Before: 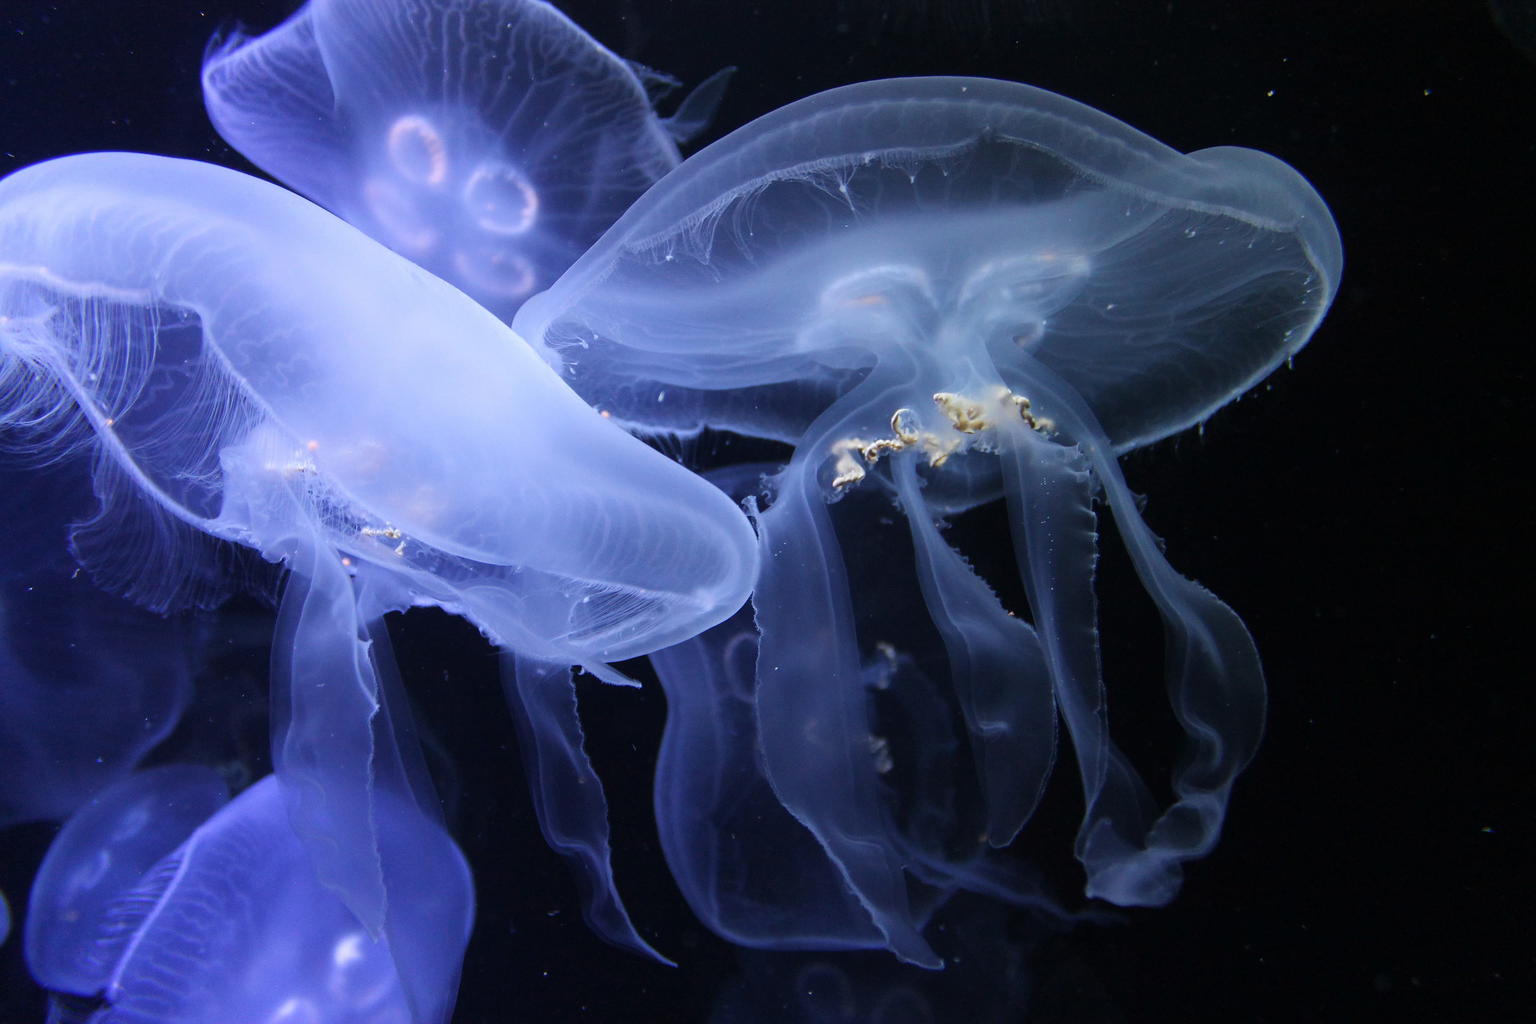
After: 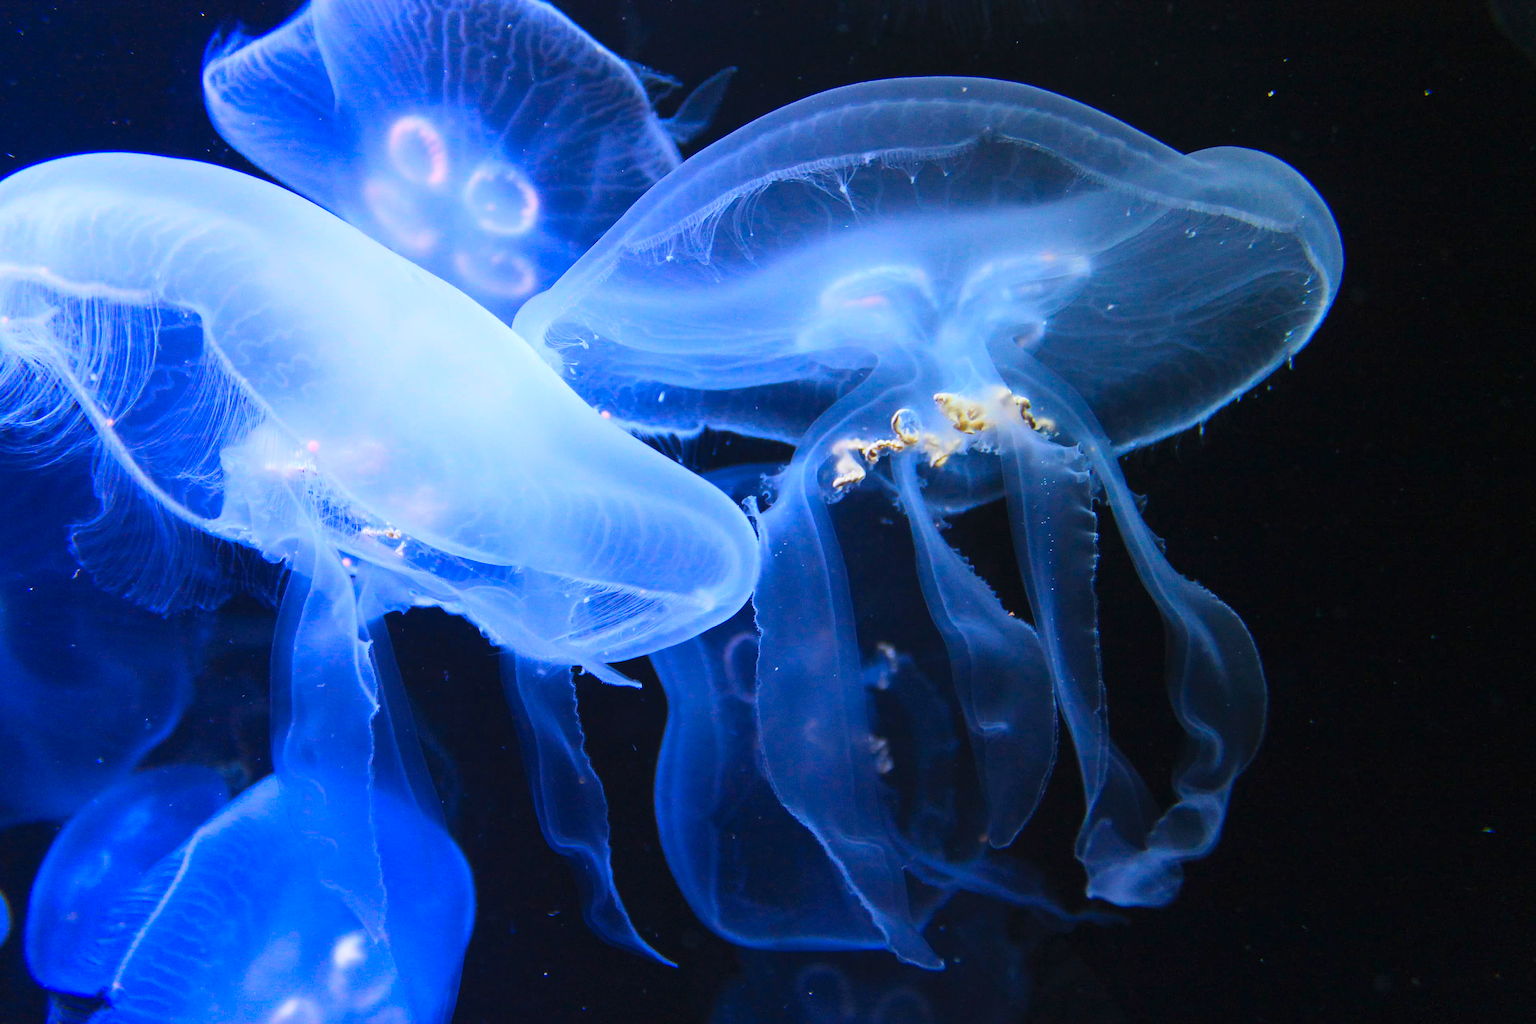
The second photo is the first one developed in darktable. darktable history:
contrast brightness saturation: contrast 0.201, brightness 0.194, saturation 0.79
